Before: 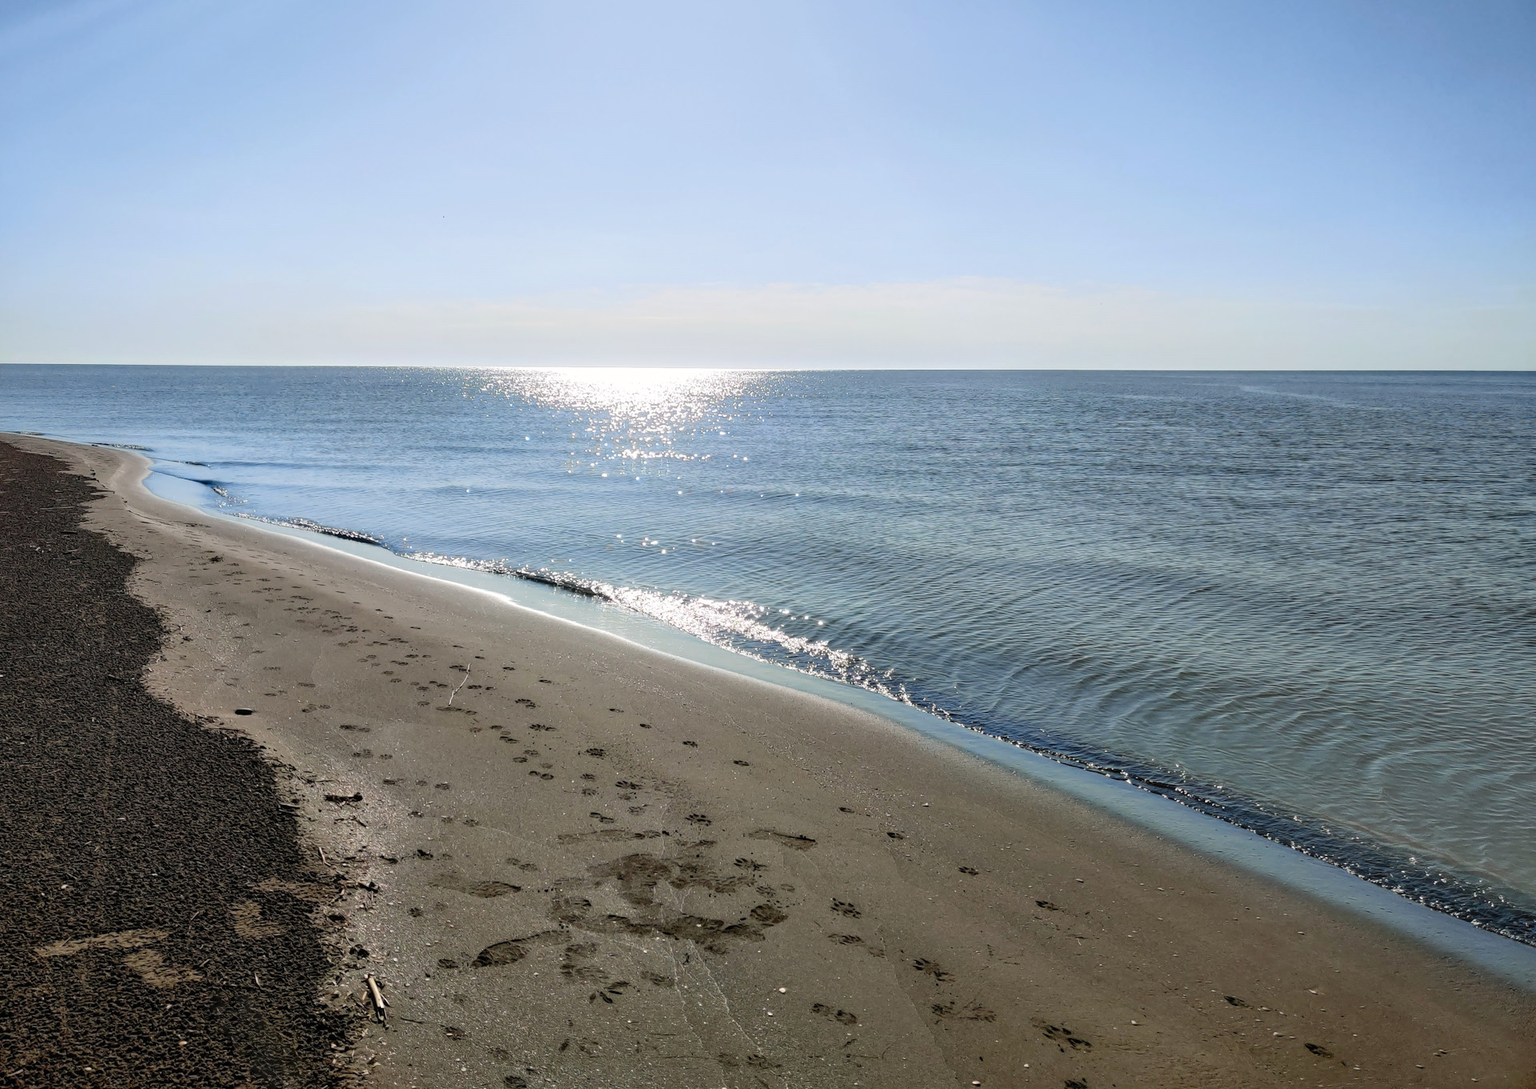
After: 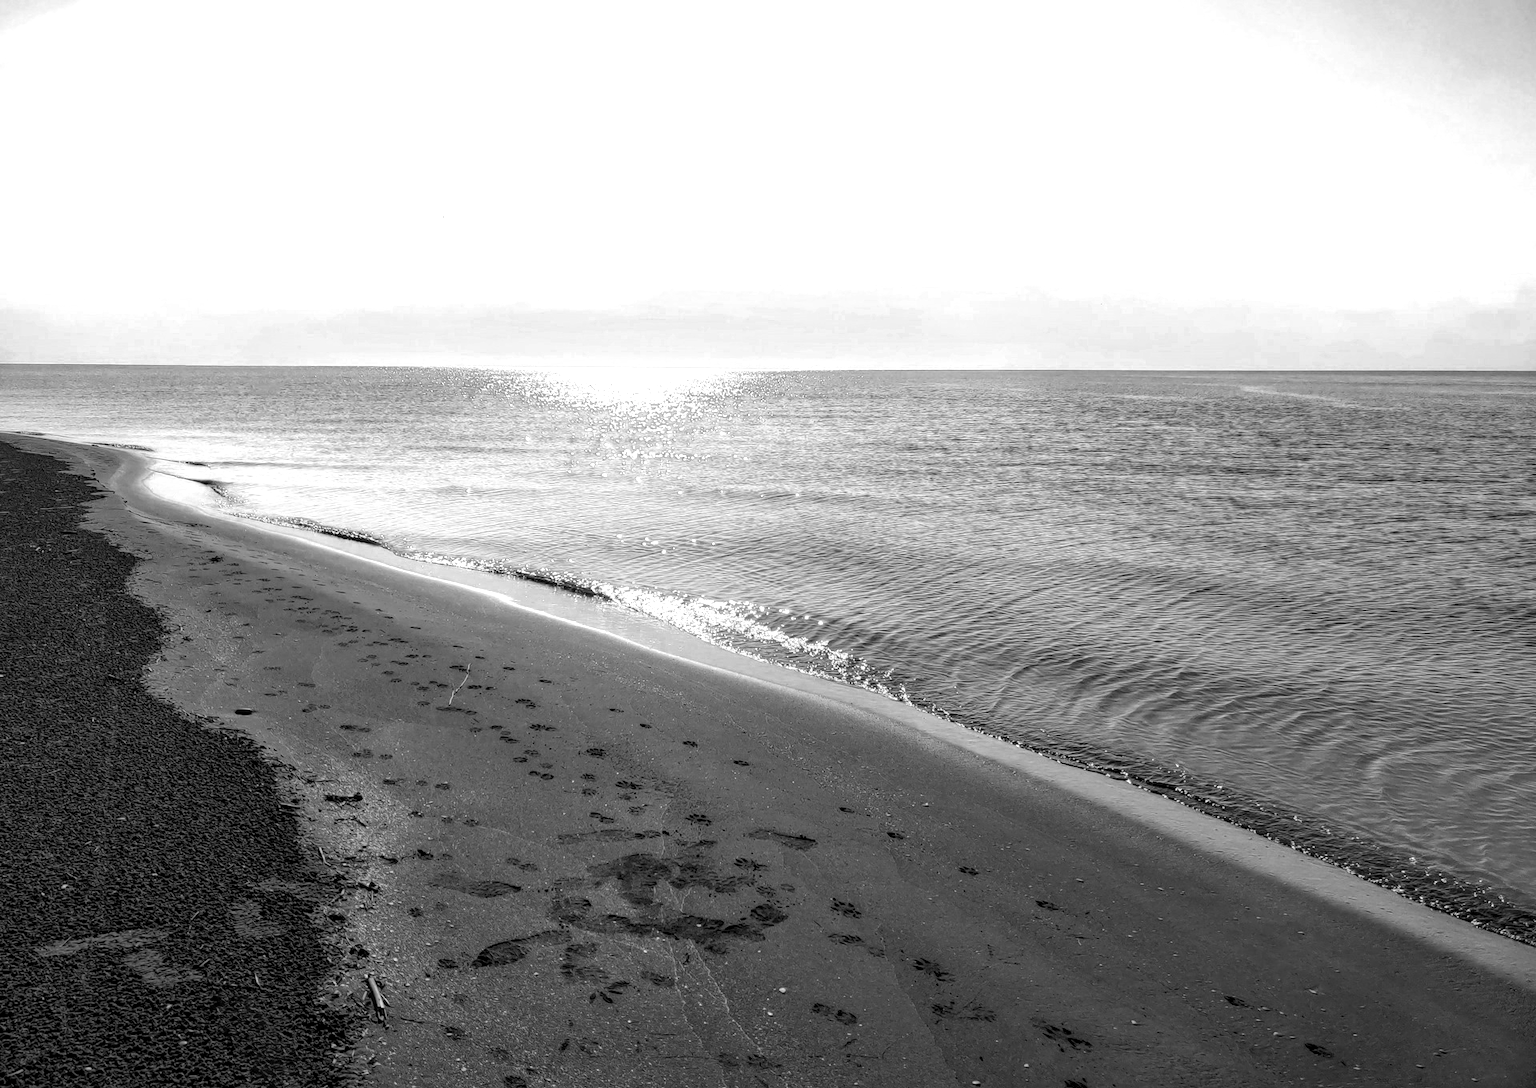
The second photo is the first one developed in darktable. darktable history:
contrast brightness saturation: contrast 0.03, brightness -0.04
local contrast: on, module defaults
exposure: exposure 0.178 EV, compensate exposure bias true, compensate highlight preservation false
color zones: curves: ch0 [(0.287, 0.048) (0.493, 0.484) (0.737, 0.816)]; ch1 [(0, 0) (0.143, 0) (0.286, 0) (0.429, 0) (0.571, 0) (0.714, 0) (0.857, 0)]
